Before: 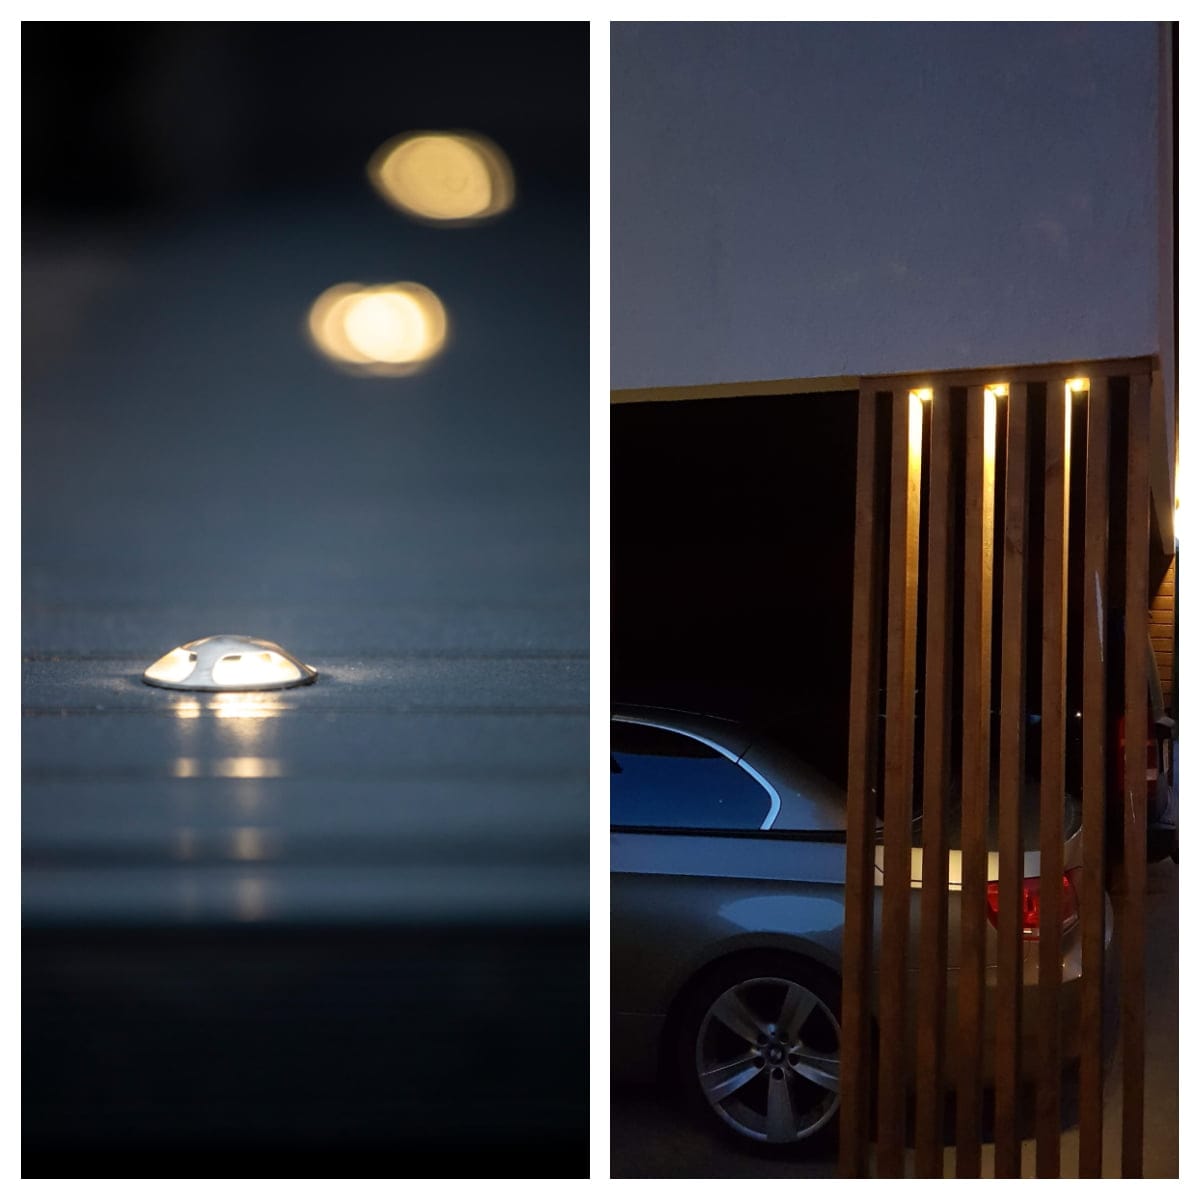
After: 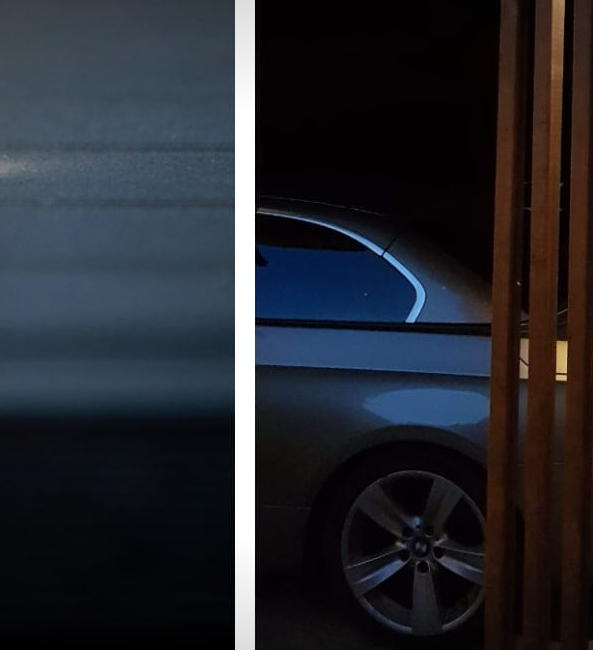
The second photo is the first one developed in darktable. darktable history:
crop: left 29.608%, top 42.273%, right 20.936%, bottom 3.507%
vignetting: fall-off start 84.34%, fall-off radius 80.47%, width/height ratio 1.22
